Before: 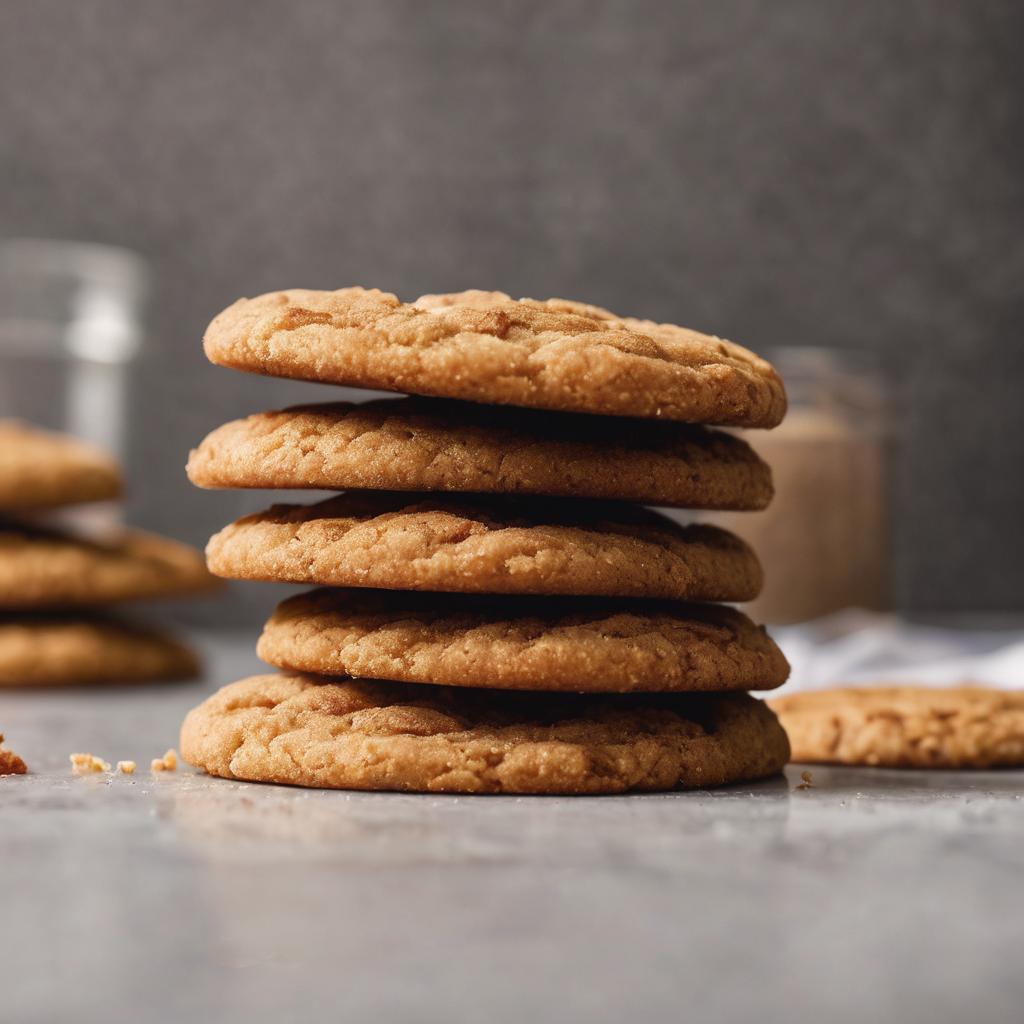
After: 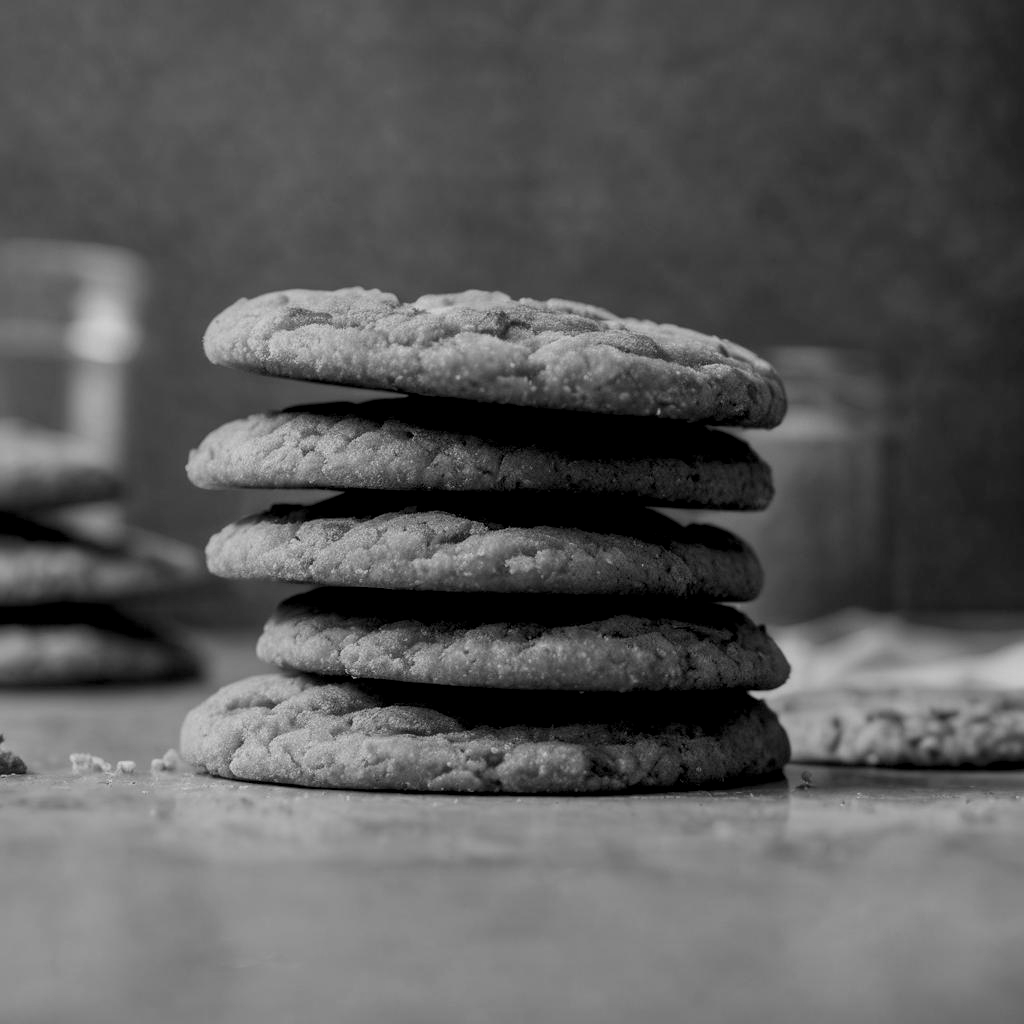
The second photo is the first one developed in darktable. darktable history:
local contrast: on, module defaults
exposure: black level correction 0.011, exposure -0.478 EV, compensate highlight preservation false
monochrome: a 30.25, b 92.03
